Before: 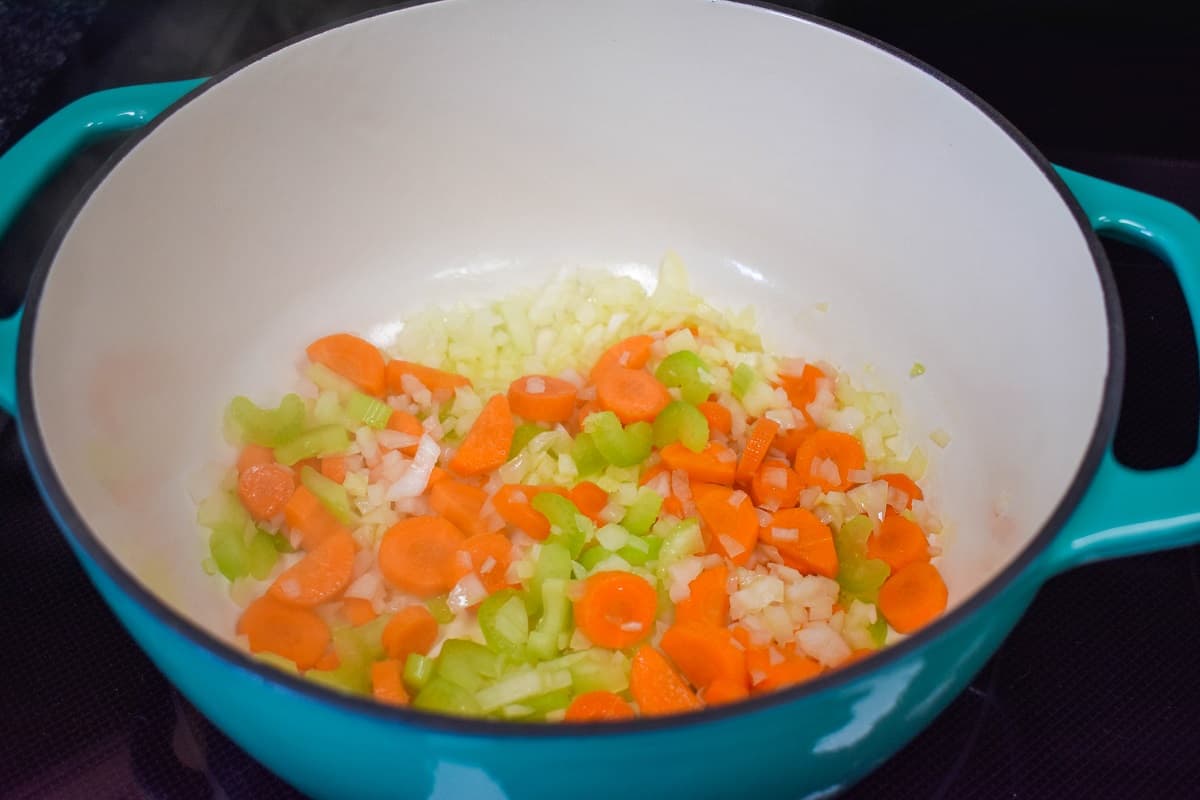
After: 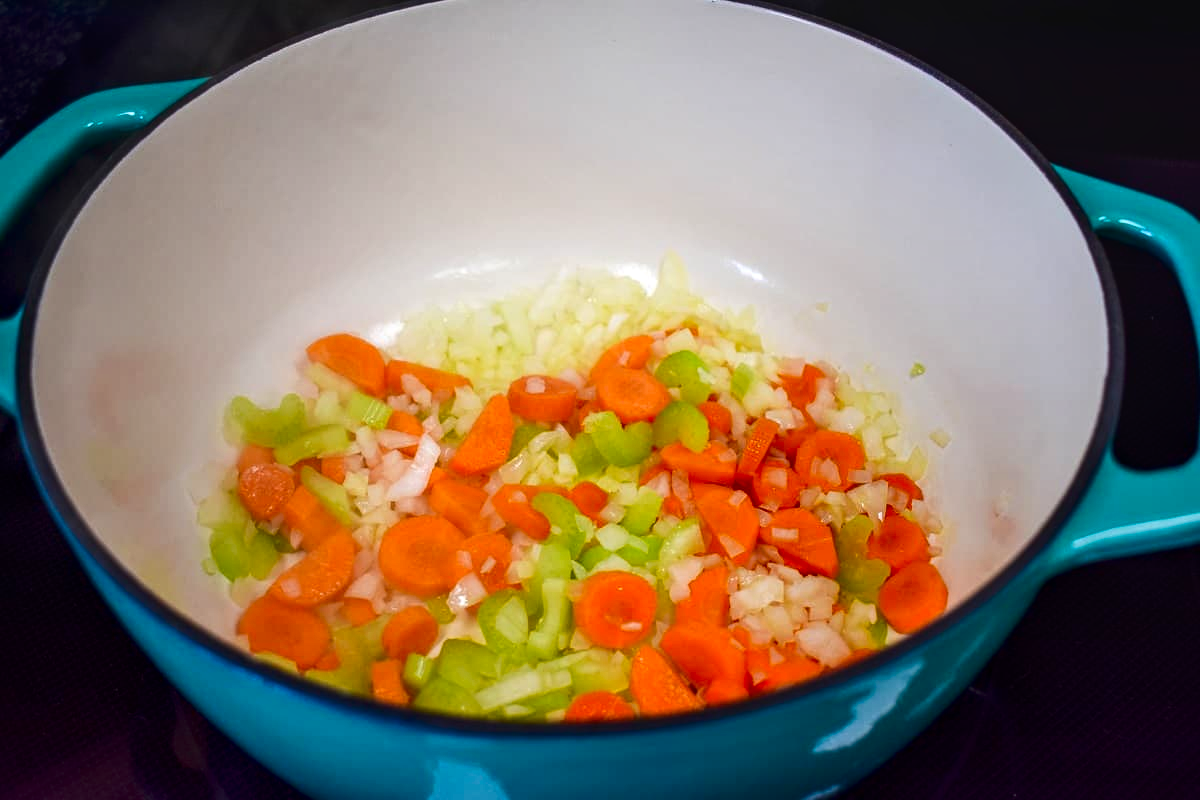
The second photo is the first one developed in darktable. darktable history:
local contrast: on, module defaults
contrast brightness saturation: contrast 0.193, brightness -0.108, saturation 0.208
